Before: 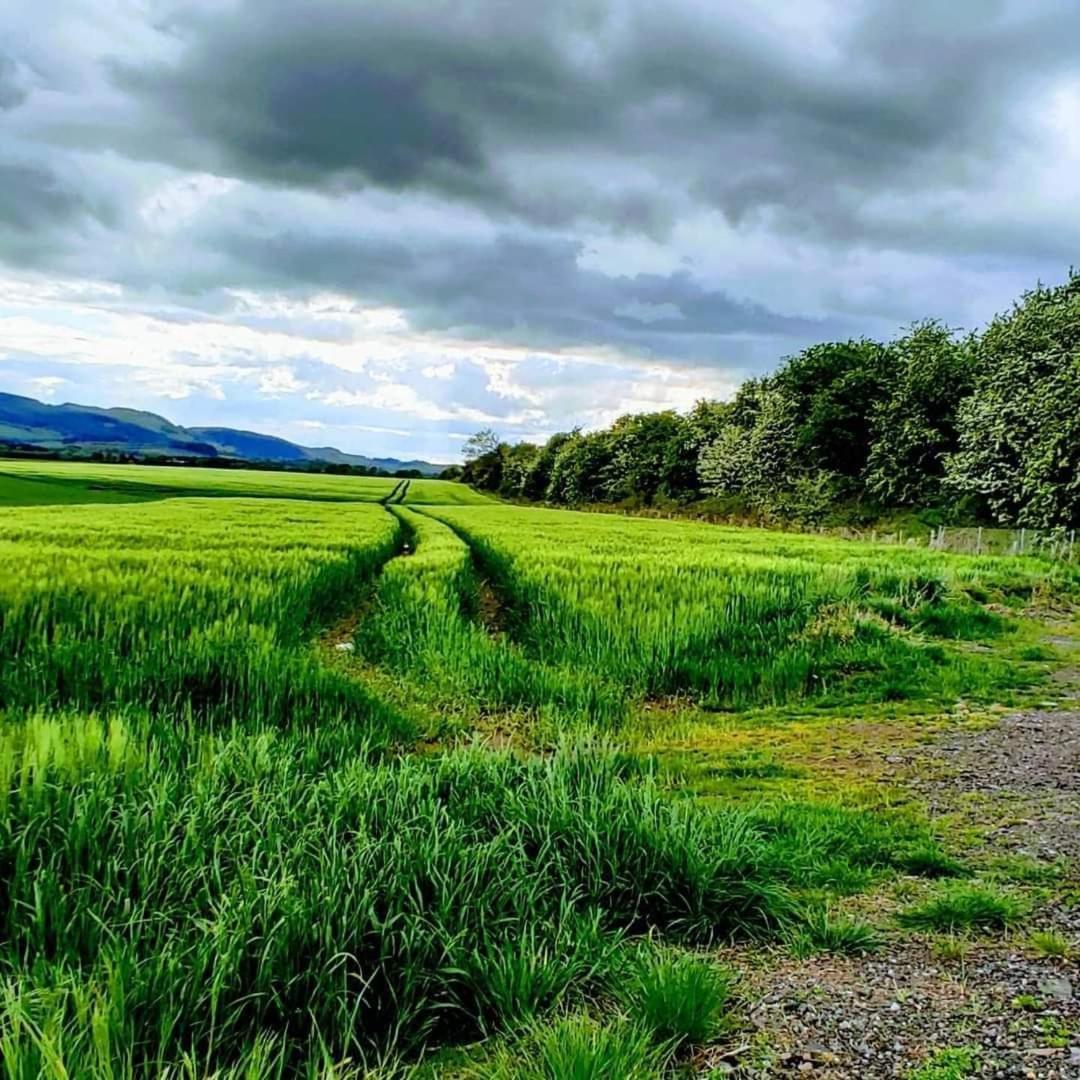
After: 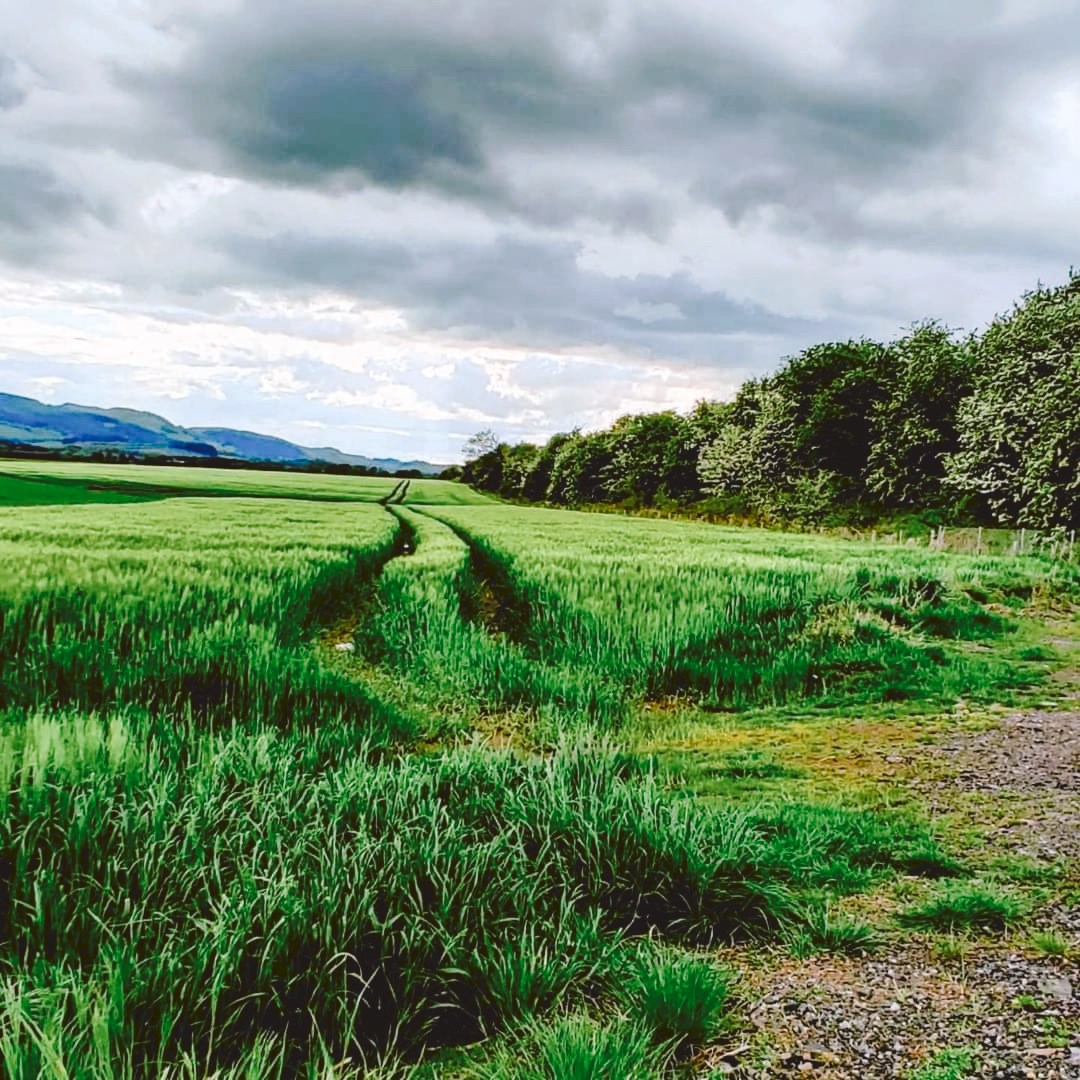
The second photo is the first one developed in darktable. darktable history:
tone curve: curves: ch0 [(0, 0) (0.003, 0.09) (0.011, 0.095) (0.025, 0.097) (0.044, 0.108) (0.069, 0.117) (0.1, 0.129) (0.136, 0.151) (0.177, 0.185) (0.224, 0.229) (0.277, 0.299) (0.335, 0.379) (0.399, 0.469) (0.468, 0.55) (0.543, 0.629) (0.623, 0.702) (0.709, 0.775) (0.801, 0.85) (0.898, 0.91) (1, 1)], preserve colors none
color look up table: target L [93.4, 92.13, 90.91, 85.77, 90.44, 78.08, 72.64, 67.78, 61.43, 50.78, 43.12, 22.38, 200.62, 87.02, 74.72, 65.79, 67.61, 63.05, 59.36, 51.59, 47.75, 42.81, 42.74, 29.48, 17.43, 1.28, 88.5, 88.26, 79.59, 80.4, 64.84, 77.24, 69.62, 50.99, 46.04, 45.13, 45.47, 54.54, 33.17, 29.45, 33.72, 12.86, 9.16, 92.33, 77.96, 71.41, 68.48, 43.79, 18], target a [-19.72, -17.87, -6.728, -32.28, -9.18, -27.5, -22.1, -18.75, -47.7, -24.73, -18.2, -21.76, 0, 11.94, 3.138, 29.8, 46.59, 31.11, 50.95, 59.49, 29.98, 29.22, 60.43, 1.226, 28.71, 6.095, 7.683, 20.26, 11.59, 35.57, -0.874, 37.31, 8.987, 71.52, 30.95, 47.82, -4.233, 34.56, 0.913, 35.66, 14.91, 18.11, 19.5, -25.31, -15.01, -17.17, 0.463, -18.45, -11.15], target b [47.26, 22.99, 35.95, 27.16, -0.991, 9.435, 41.93, 15.4, 34.62, 5.049, 37.23, 25.45, 0, 18.81, 72.23, 43.57, 18.62, 16.53, 62.56, 13.92, 50.03, 47.47, 60.45, 44.64, 29.53, 1.725, -7.244, -9.685, -25.27, -21.83, -23.84, -26.62, -40.3, -1.73, -15.01, -26.38, -42.01, -49.71, 2.499, -1.525, -60.2, 1.372, -38.41, -7.189, -29.85, -6.809, -1.701, -22.31, 3.967], num patches 49
